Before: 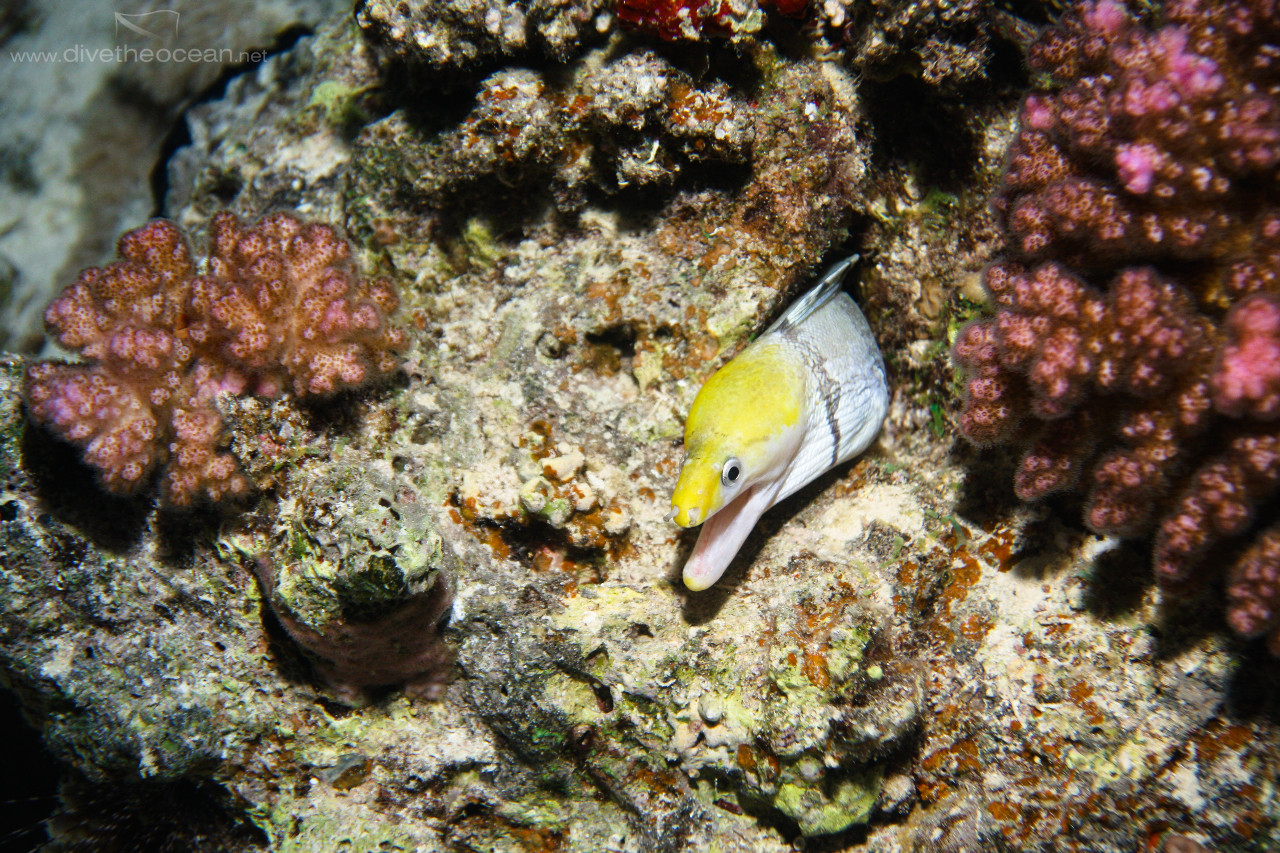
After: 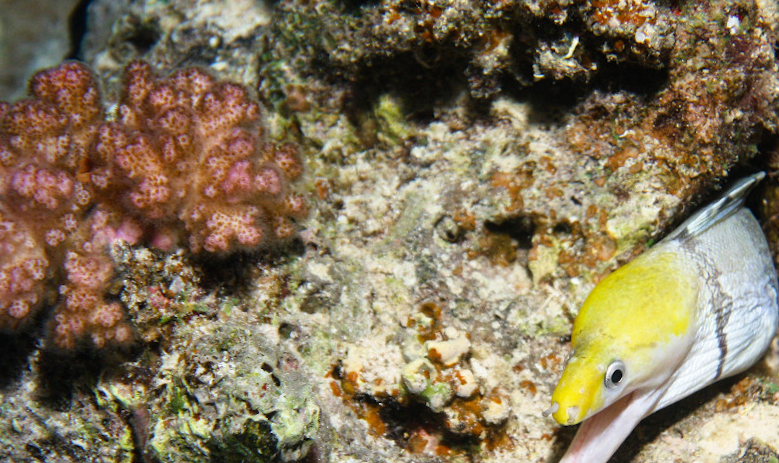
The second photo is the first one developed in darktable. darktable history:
crop and rotate: angle -6.23°, left 2.214%, top 6.72%, right 27.372%, bottom 30.364%
